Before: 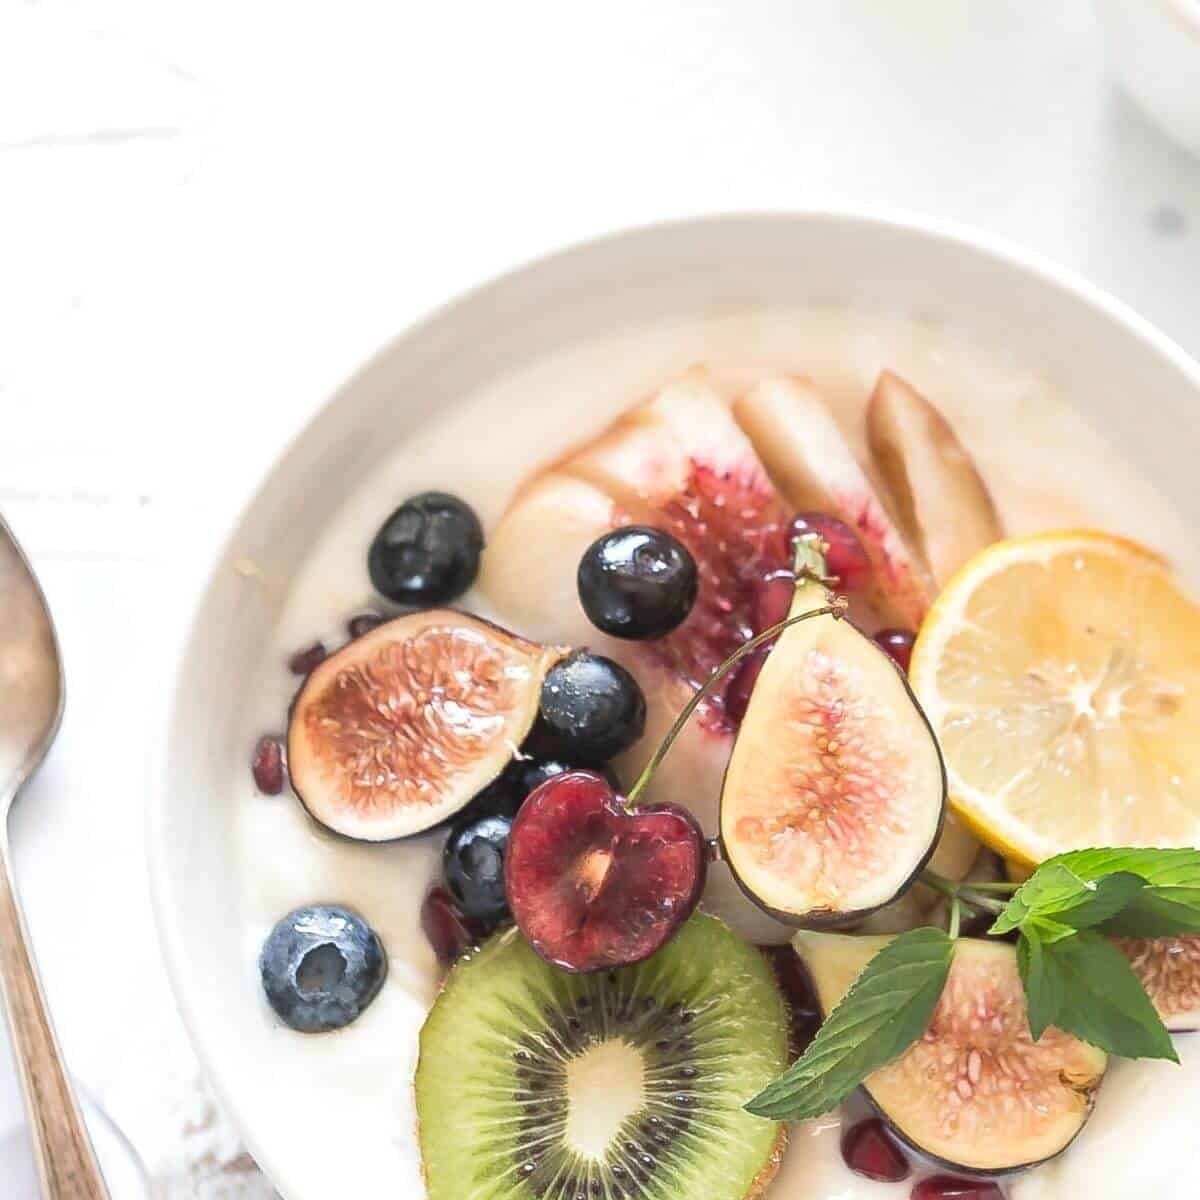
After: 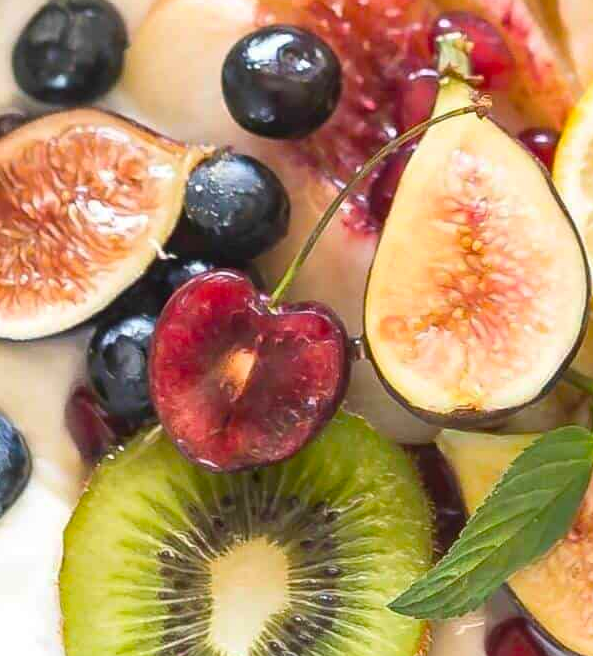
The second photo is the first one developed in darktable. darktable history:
color balance rgb: perceptual saturation grading › global saturation 25%, global vibrance 20%
crop: left 29.672%, top 41.786%, right 20.851%, bottom 3.487%
white balance: emerald 1
